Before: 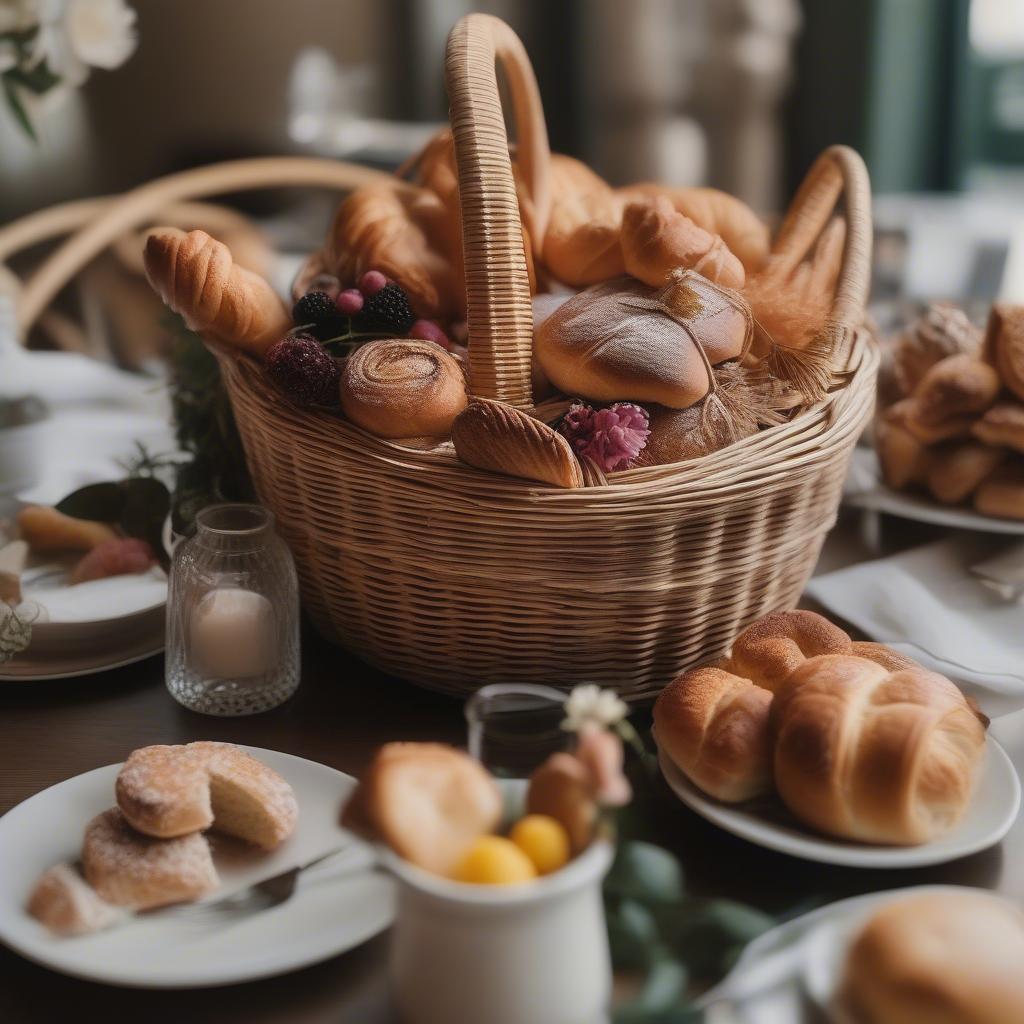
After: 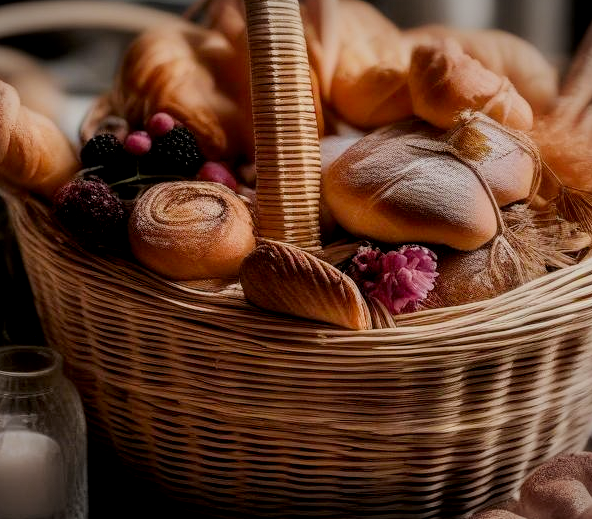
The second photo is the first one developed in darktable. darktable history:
crop: left 20.707%, top 15.525%, right 21.467%, bottom 33.713%
local contrast: on, module defaults
exposure: black level correction 0.006, compensate highlight preservation false
filmic rgb: black relative exposure -7.81 EV, white relative exposure 4.35 EV, hardness 3.85
contrast brightness saturation: contrast 0.092, saturation 0.269
vignetting: fall-off start 100.64%, brightness -0.265, width/height ratio 1.308
